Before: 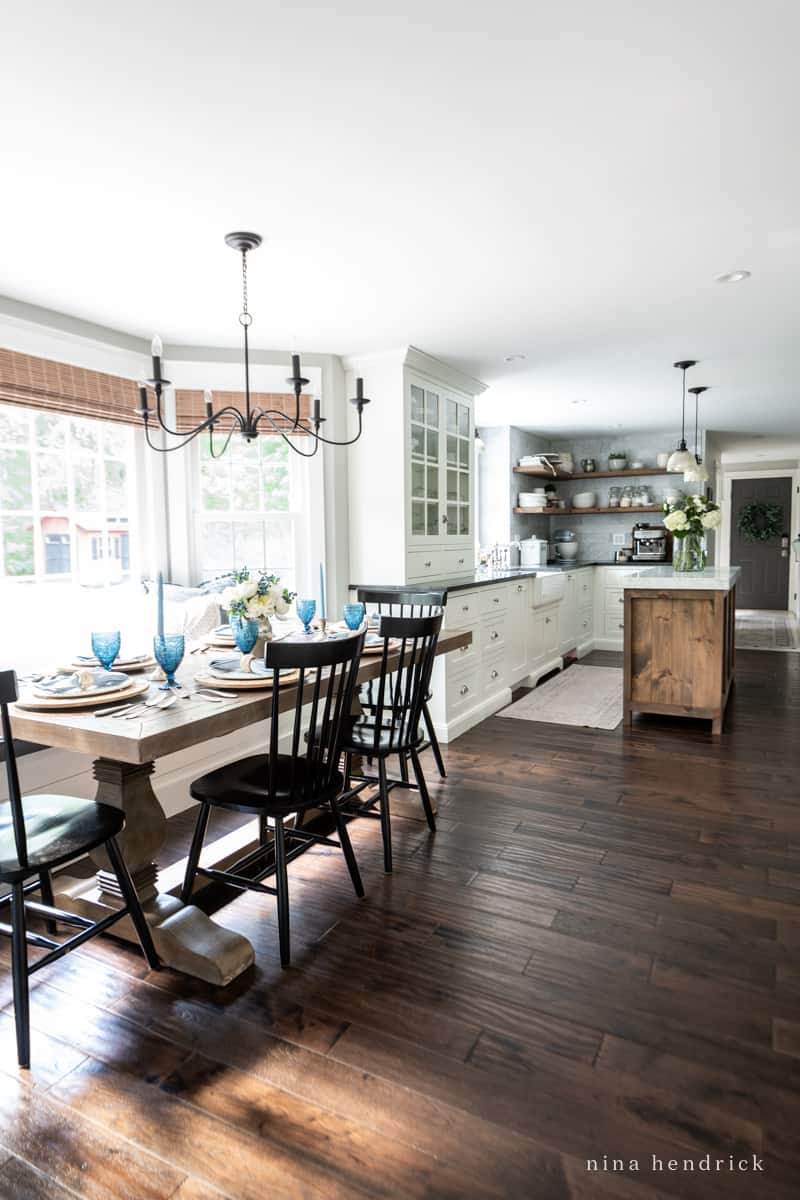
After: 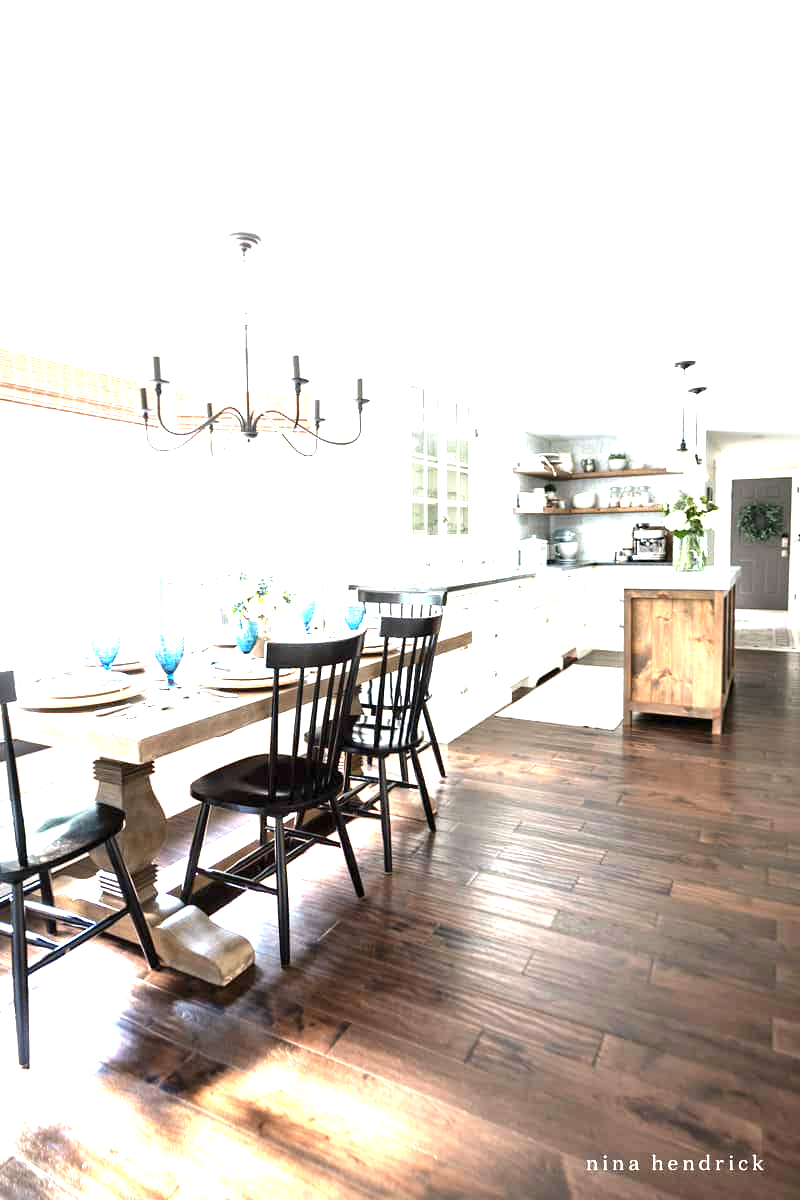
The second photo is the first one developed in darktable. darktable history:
color balance rgb: on, module defaults
exposure: black level correction 0, exposure 1.975 EV, compensate exposure bias true, compensate highlight preservation false
white balance: red 1.009, blue 0.985
